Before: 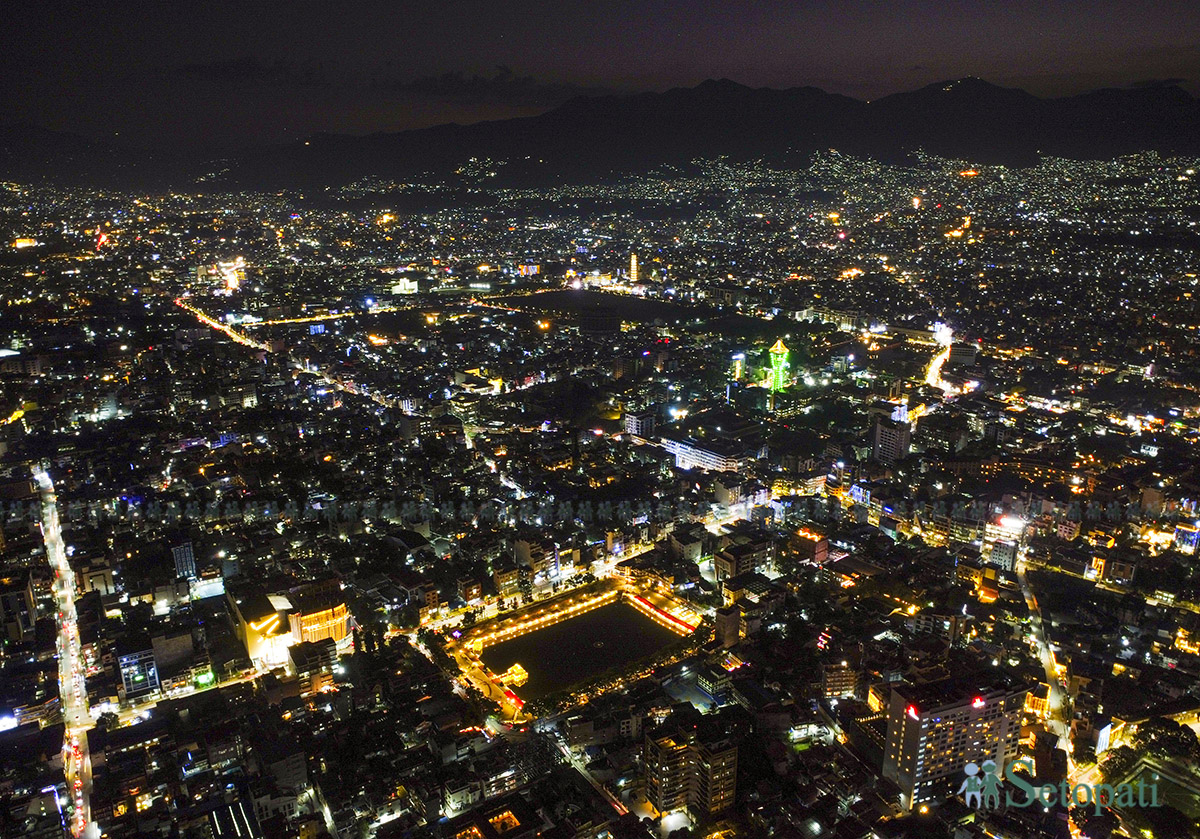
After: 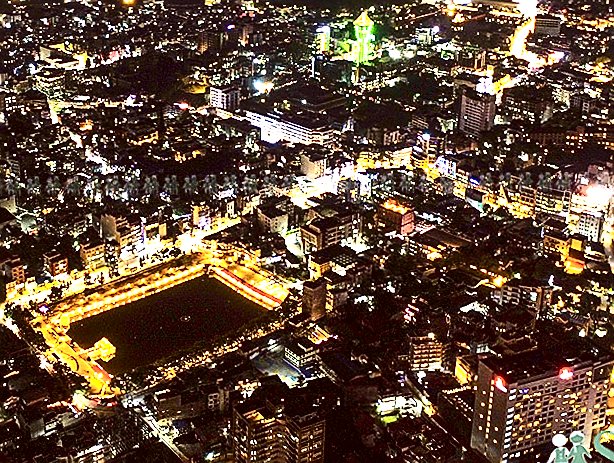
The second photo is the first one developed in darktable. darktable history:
contrast brightness saturation: contrast 0.28
color correction: highlights a* 10.21, highlights b* 9.79, shadows a* 8.61, shadows b* 7.88, saturation 0.8
crop: left 34.479%, top 38.822%, right 13.718%, bottom 5.172%
rotate and perspective: rotation -0.45°, automatic cropping original format, crop left 0.008, crop right 0.992, crop top 0.012, crop bottom 0.988
exposure: black level correction 0, exposure 1.4 EV, compensate highlight preservation false
sharpen: radius 1.4, amount 1.25, threshold 0.7
